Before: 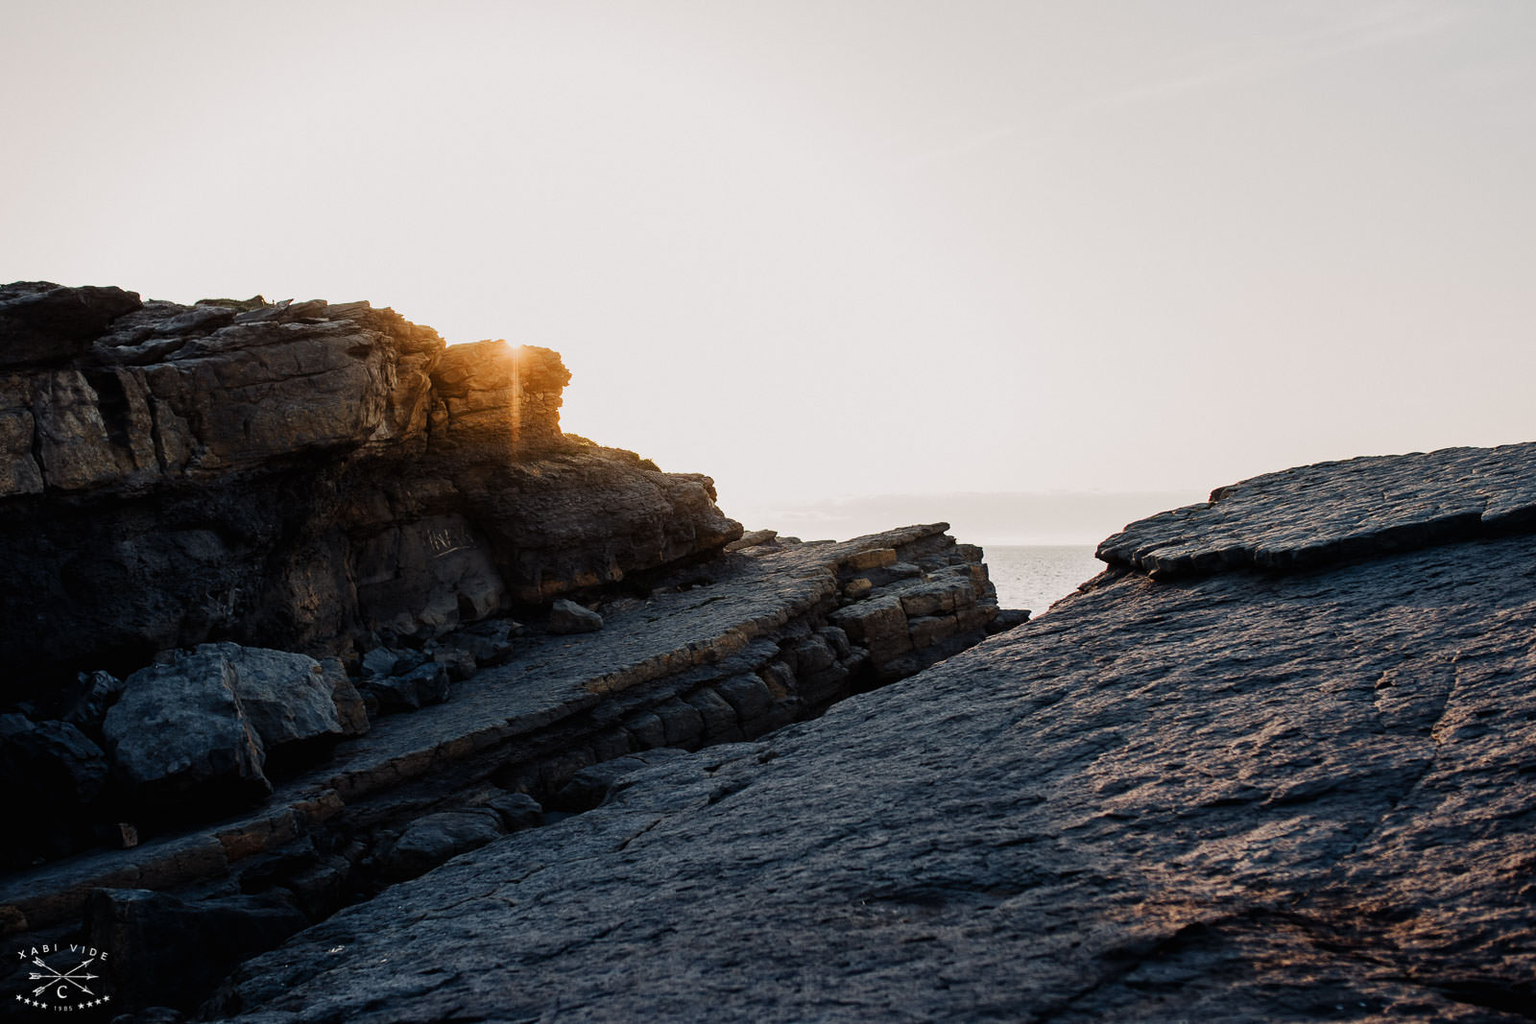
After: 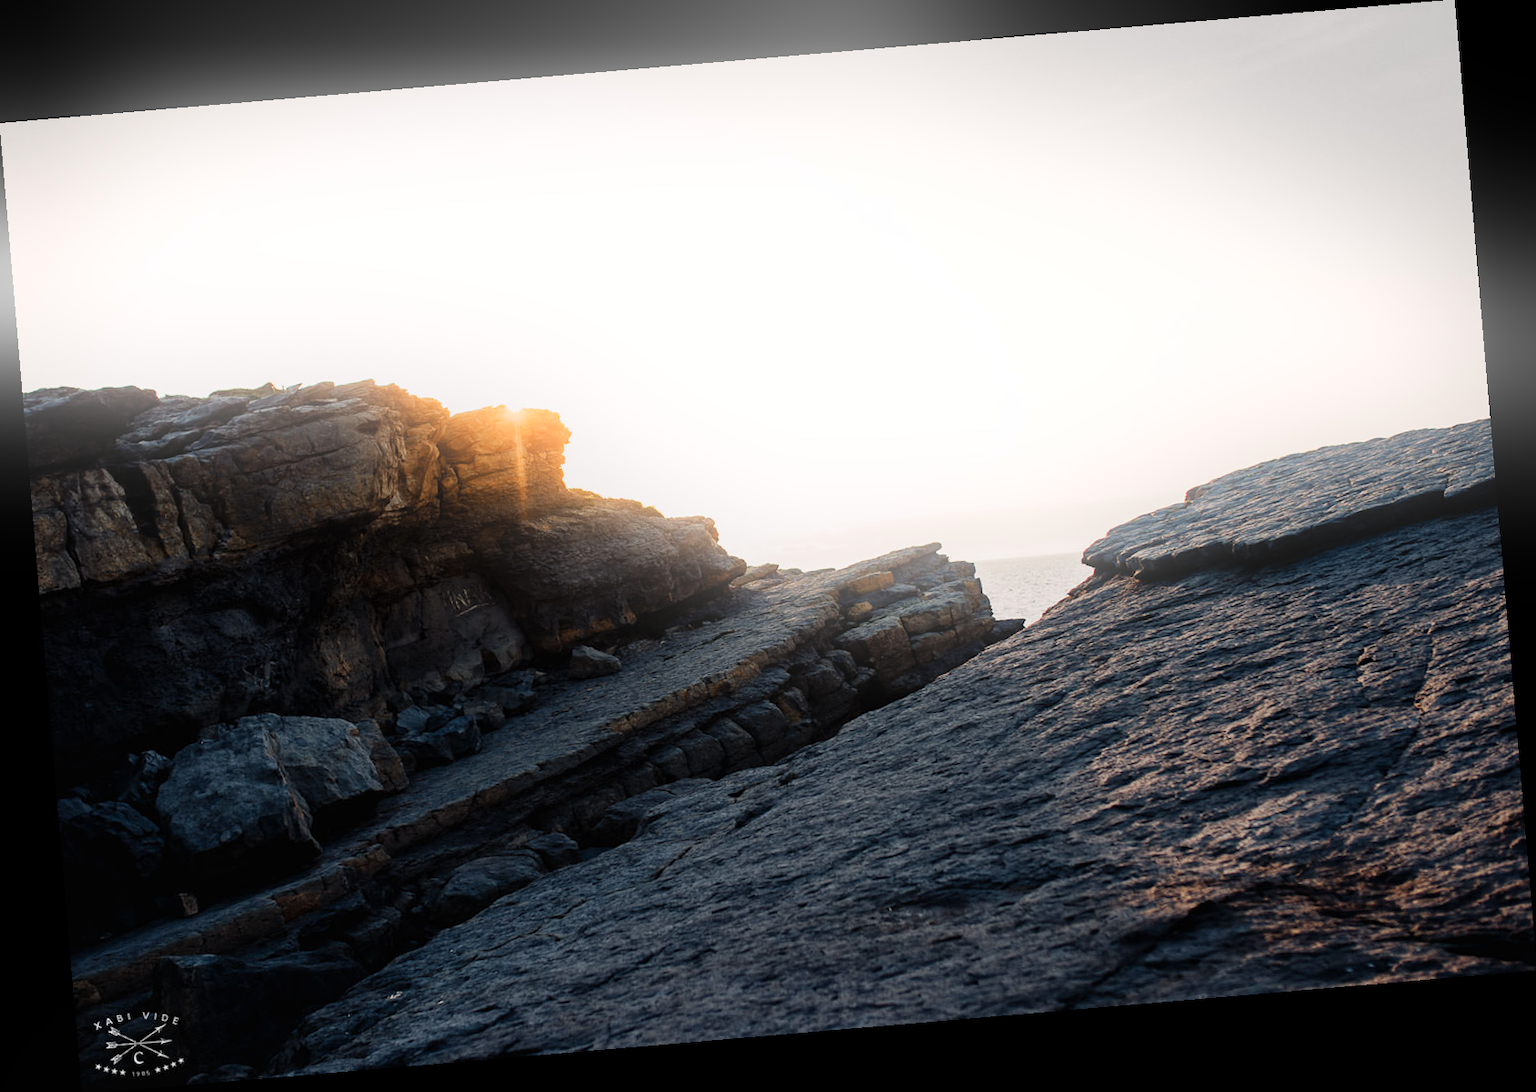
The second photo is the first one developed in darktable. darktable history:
rotate and perspective: rotation -4.86°, automatic cropping off
bloom: size 16%, threshold 98%, strength 20%
